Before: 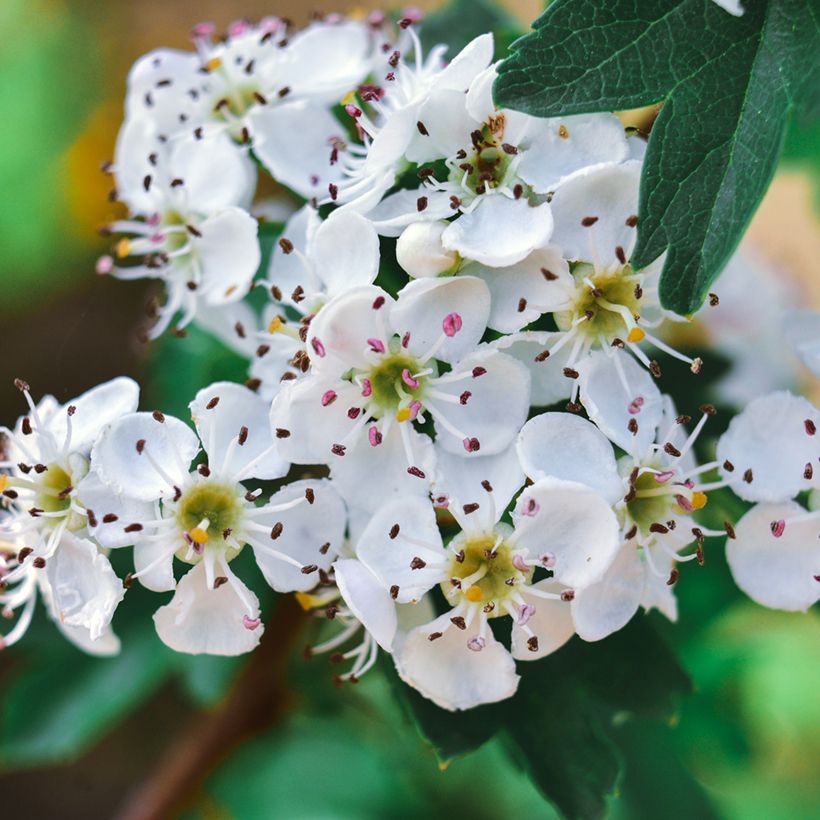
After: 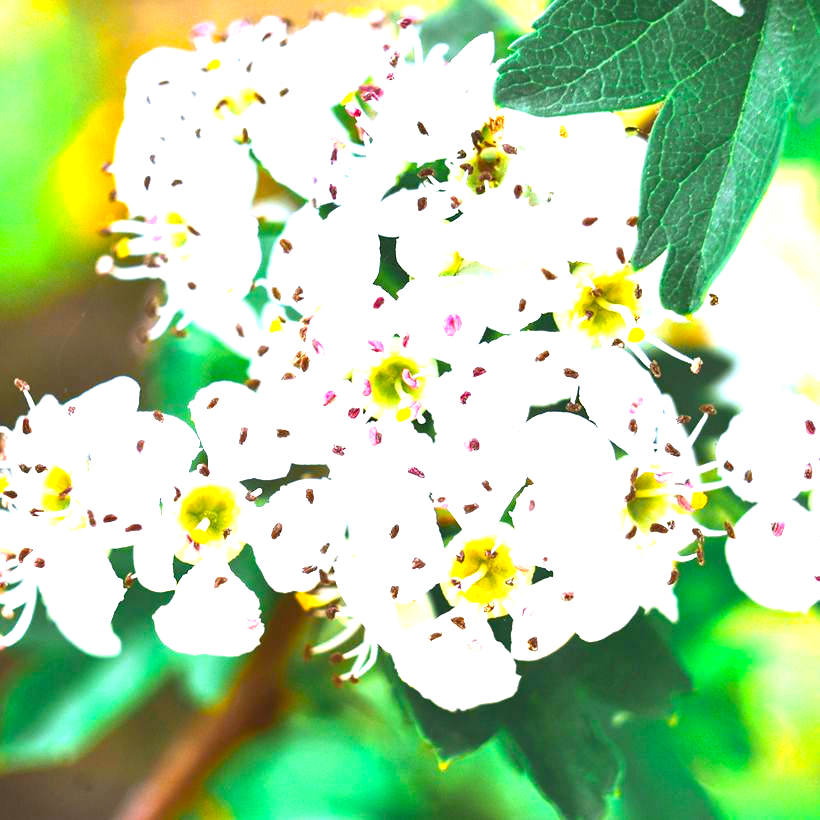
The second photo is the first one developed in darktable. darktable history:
exposure: black level correction 0, exposure 1.873 EV, compensate highlight preservation false
contrast brightness saturation: saturation -0.057
levels: levels [0, 0.476, 0.951]
color balance rgb: highlights gain › luminance 5.893%, highlights gain › chroma 2.568%, highlights gain › hue 90.55°, perceptual saturation grading › global saturation 30.978%
